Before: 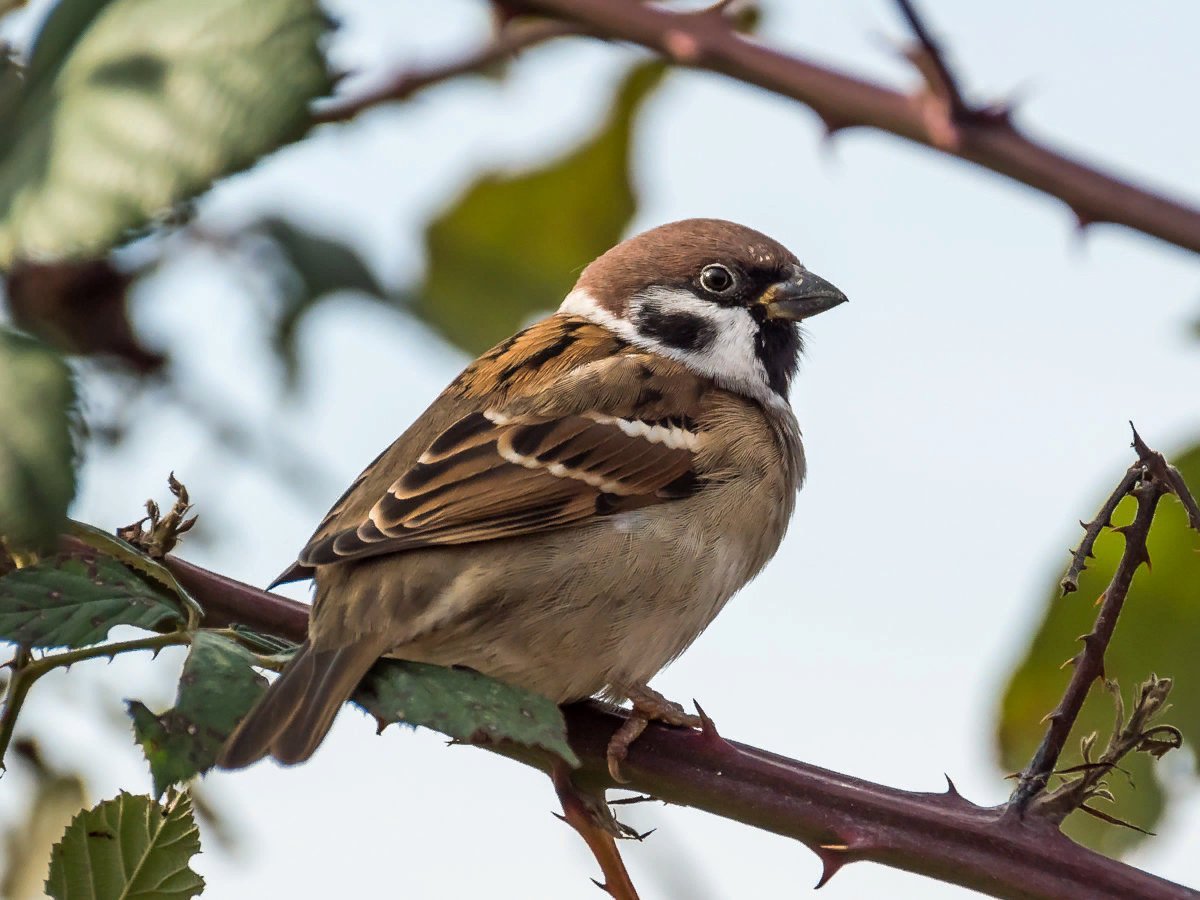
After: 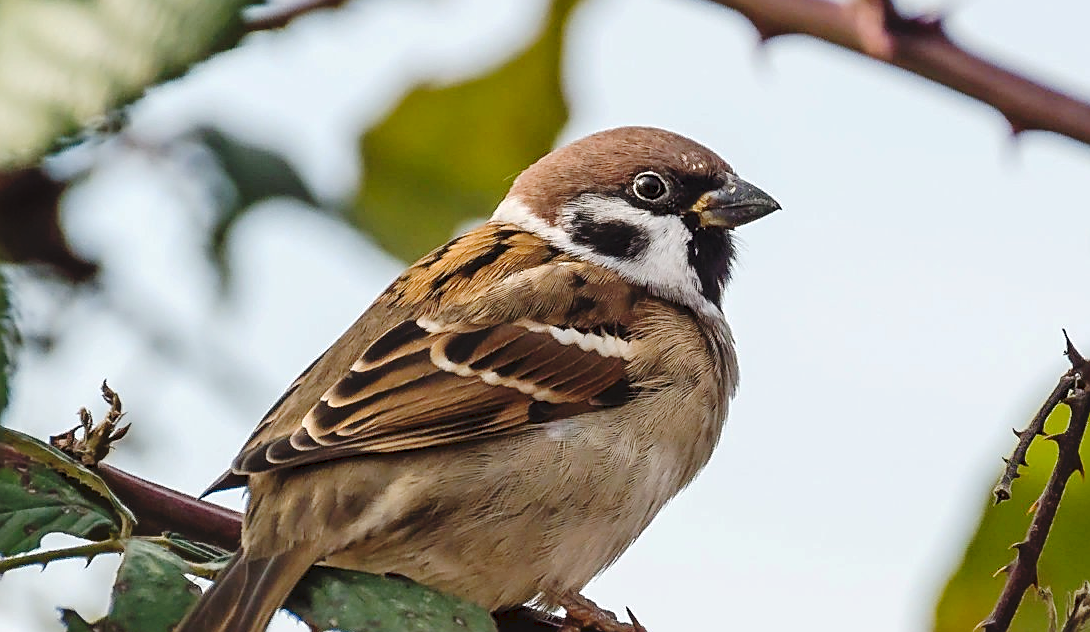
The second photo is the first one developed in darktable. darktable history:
tone curve: curves: ch0 [(0, 0) (0.003, 0.047) (0.011, 0.051) (0.025, 0.061) (0.044, 0.075) (0.069, 0.09) (0.1, 0.102) (0.136, 0.125) (0.177, 0.173) (0.224, 0.226) (0.277, 0.303) (0.335, 0.388) (0.399, 0.469) (0.468, 0.545) (0.543, 0.623) (0.623, 0.695) (0.709, 0.766) (0.801, 0.832) (0.898, 0.905) (1, 1)], preserve colors none
sharpen: on, module defaults
crop: left 5.596%, top 10.314%, right 3.534%, bottom 19.395%
